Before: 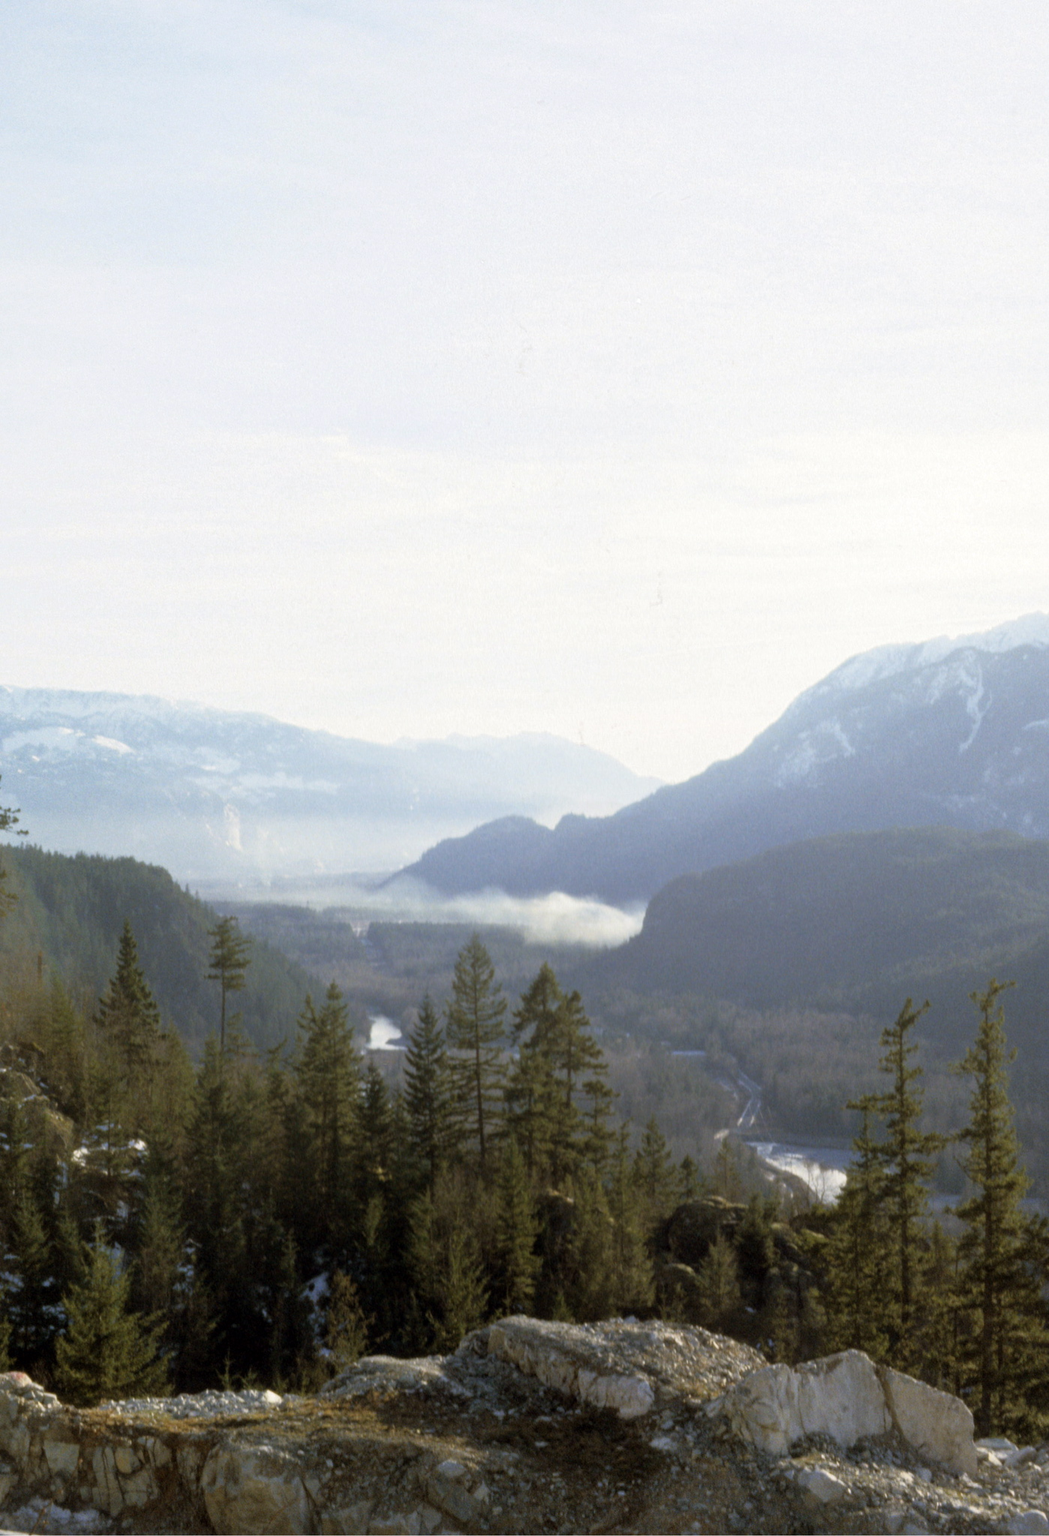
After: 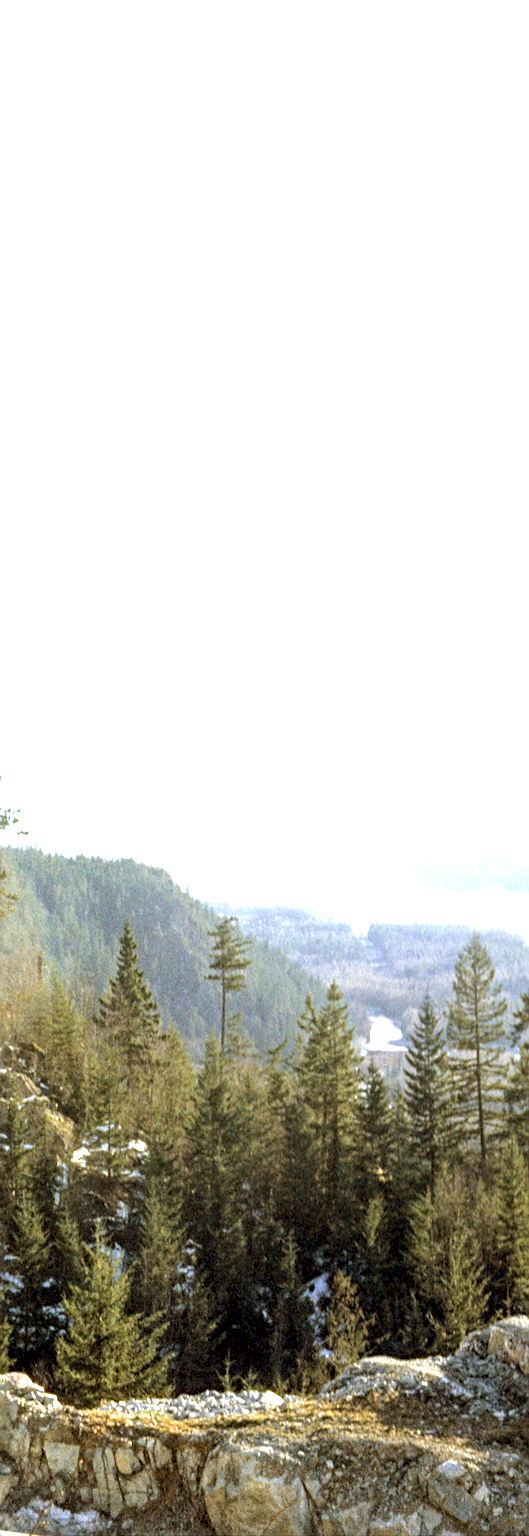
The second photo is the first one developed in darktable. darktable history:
tone equalizer: on, module defaults
crop and rotate: left 0.042%, top 0%, right 49.483%
local contrast: detail 130%
haze removal: compatibility mode true, adaptive false
exposure: black level correction 0, exposure 1.906 EV, compensate highlight preservation false
sharpen: on, module defaults
